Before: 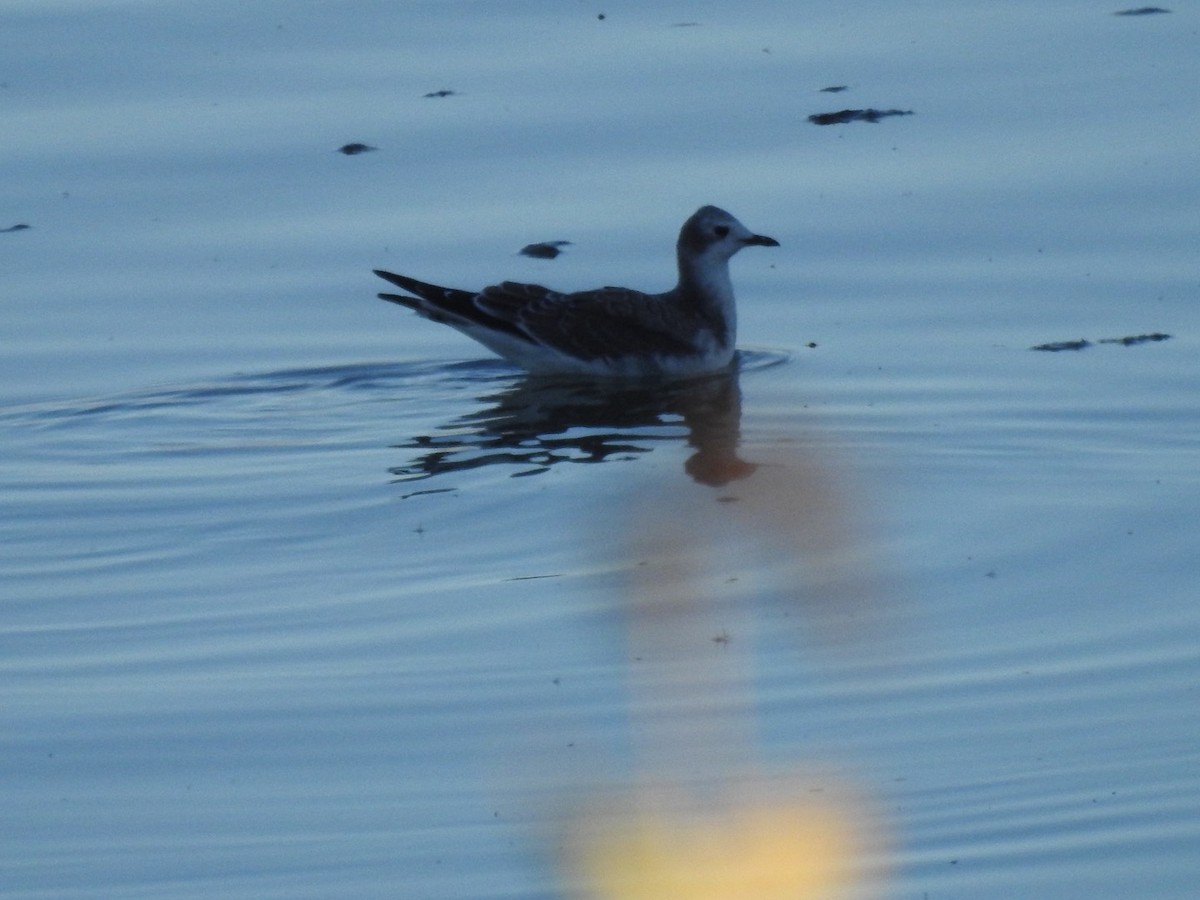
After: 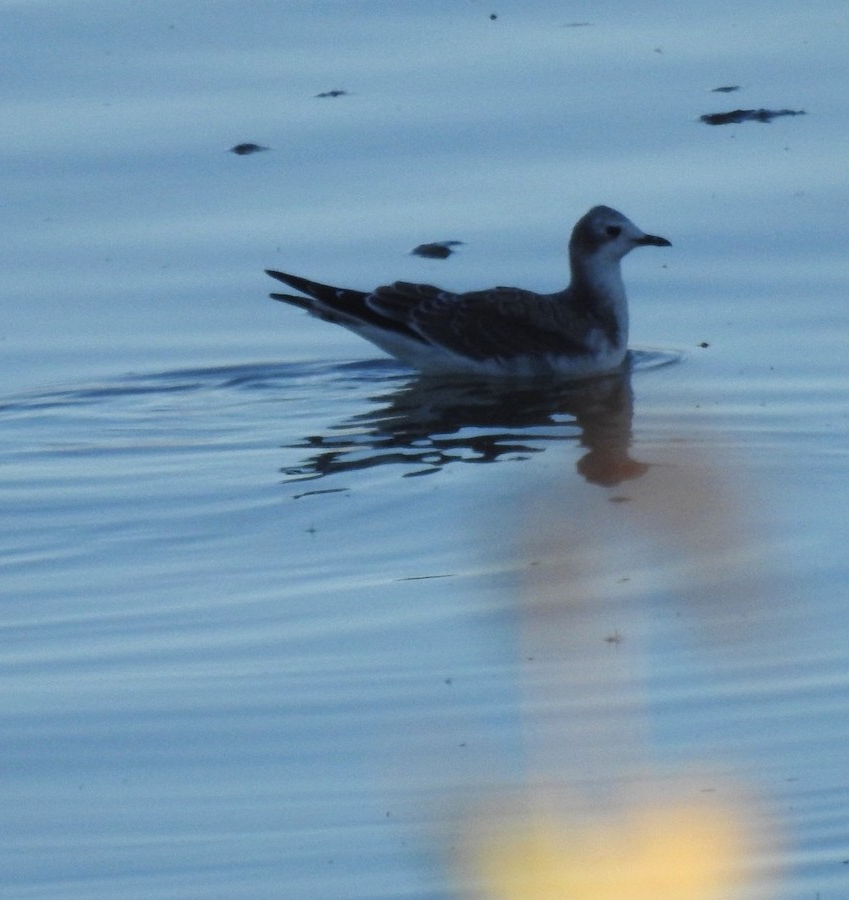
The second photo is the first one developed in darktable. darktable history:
exposure: exposure 0.211 EV, compensate highlight preservation false
crop and rotate: left 9.06%, right 20.12%
